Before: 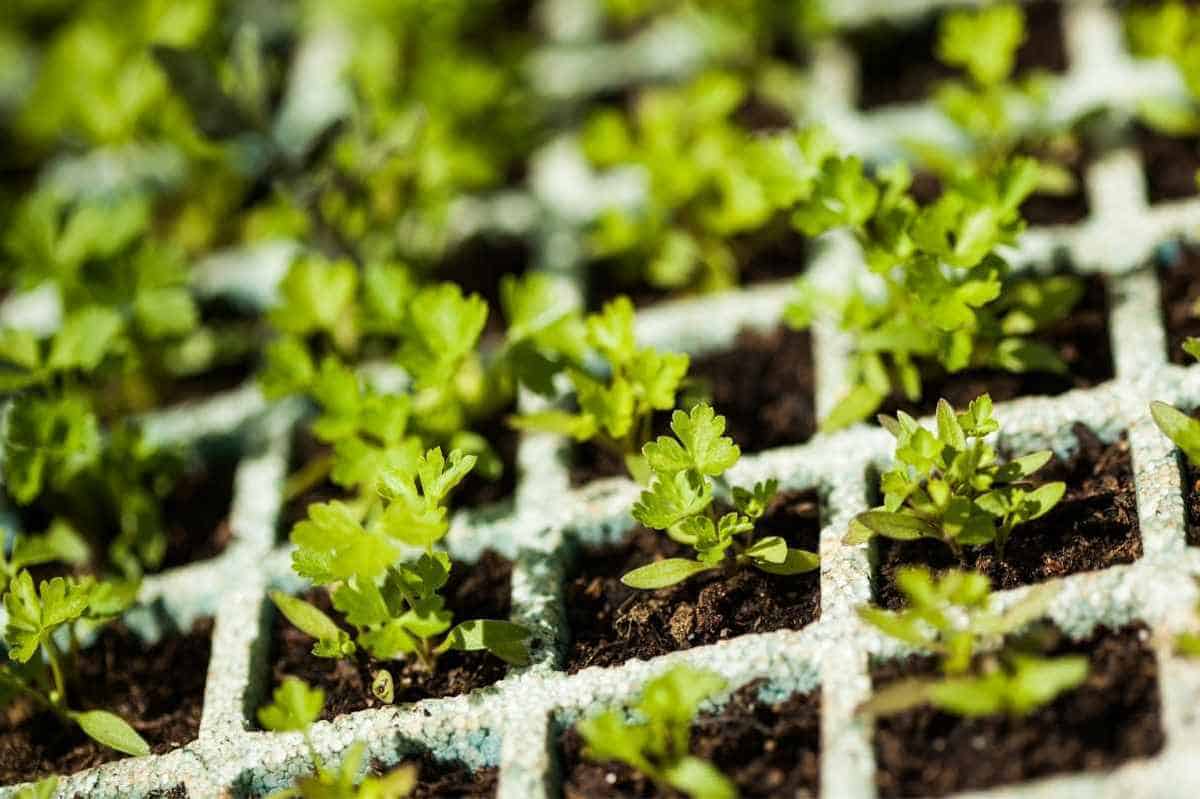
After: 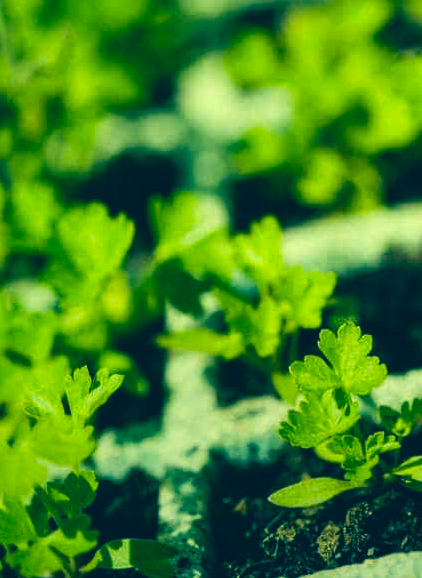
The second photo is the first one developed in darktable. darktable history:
graduated density: rotation -180°, offset 27.42
crop and rotate: left 29.476%, top 10.214%, right 35.32%, bottom 17.333%
color correction: highlights a* -15.58, highlights b* 40, shadows a* -40, shadows b* -26.18
